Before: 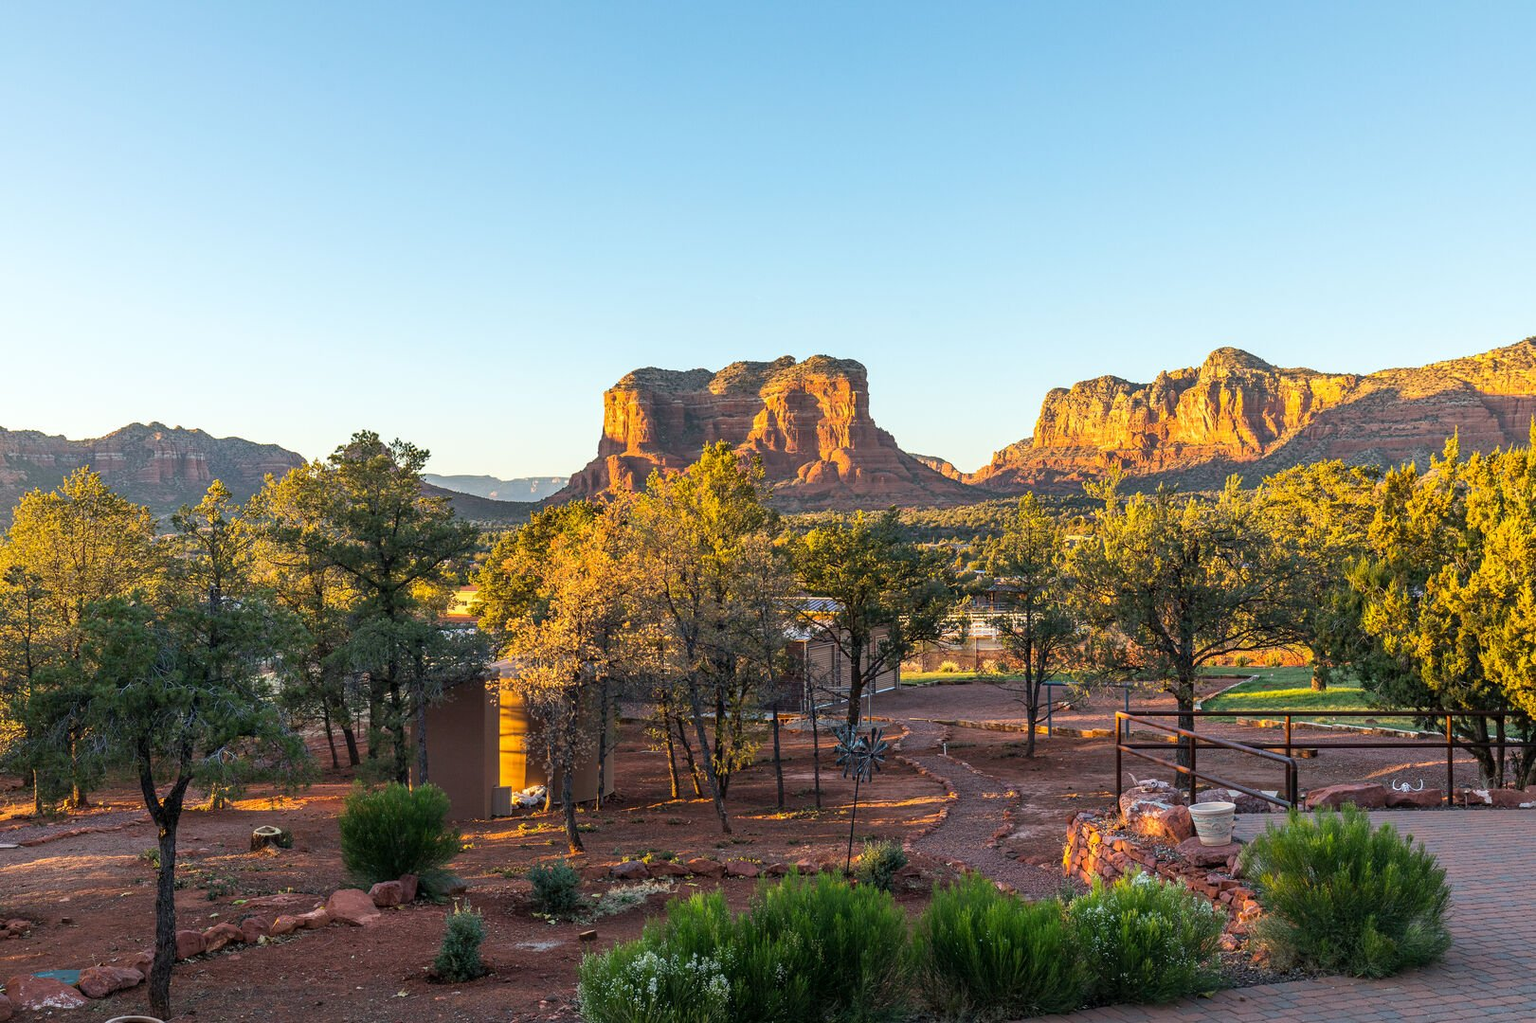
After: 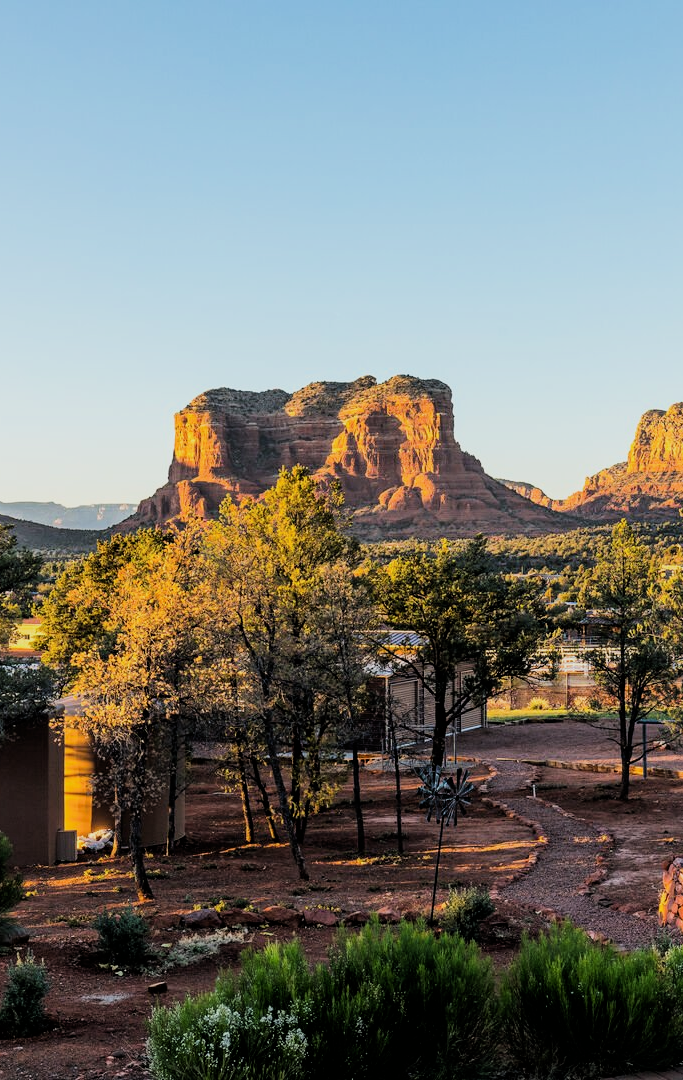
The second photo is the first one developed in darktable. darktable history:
crop: left 28.583%, right 29.231%
filmic rgb: black relative exposure -5 EV, hardness 2.88, contrast 1.3, highlights saturation mix -10%
